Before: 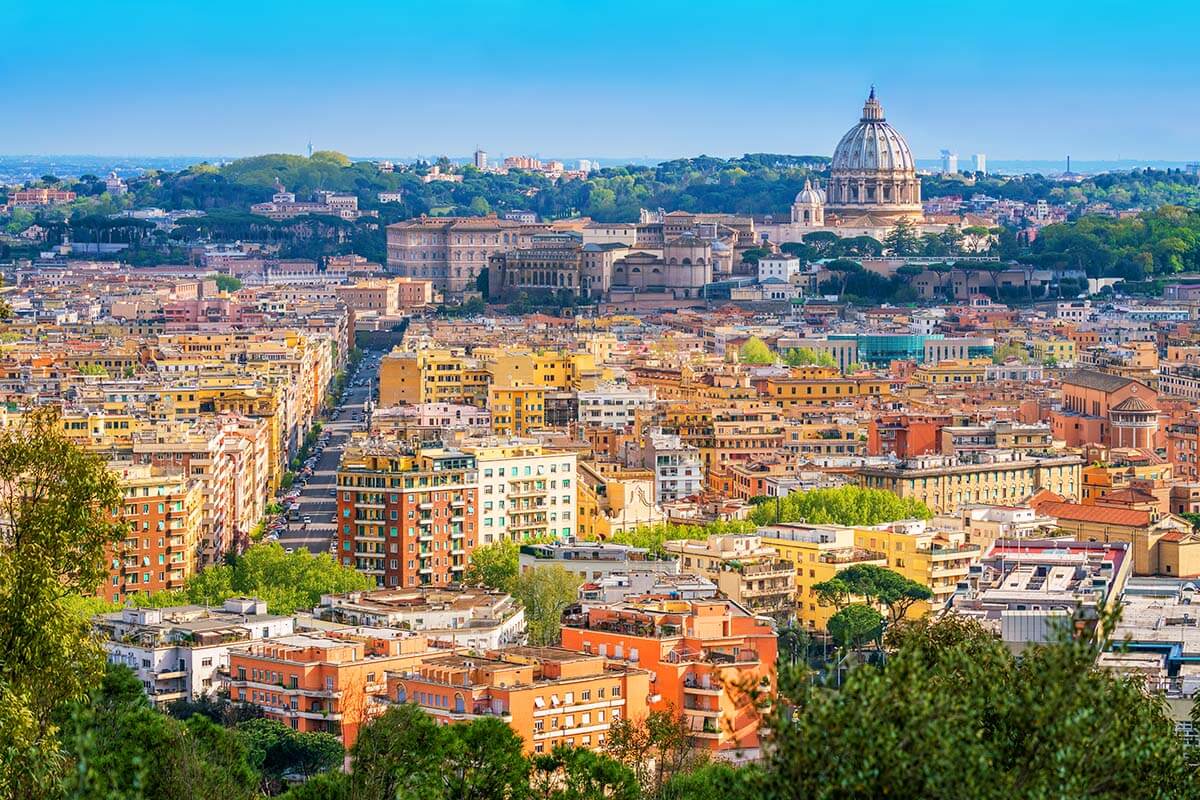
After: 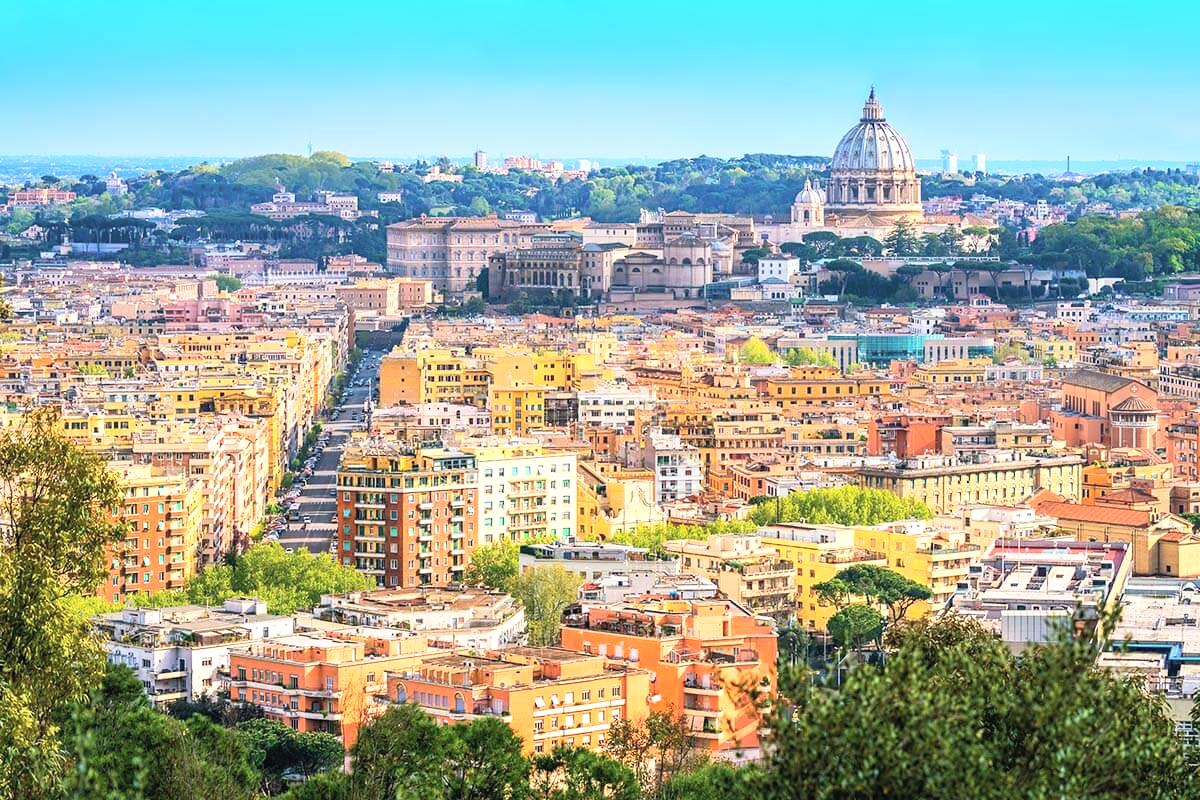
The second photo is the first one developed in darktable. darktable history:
contrast brightness saturation: contrast 0.143, brightness 0.226
tone equalizer: -8 EV -0.436 EV, -7 EV -0.399 EV, -6 EV -0.306 EV, -5 EV -0.219 EV, -3 EV 0.202 EV, -2 EV 0.36 EV, -1 EV 0.398 EV, +0 EV 0.399 EV, edges refinement/feathering 500, mask exposure compensation -1.57 EV, preserve details no
